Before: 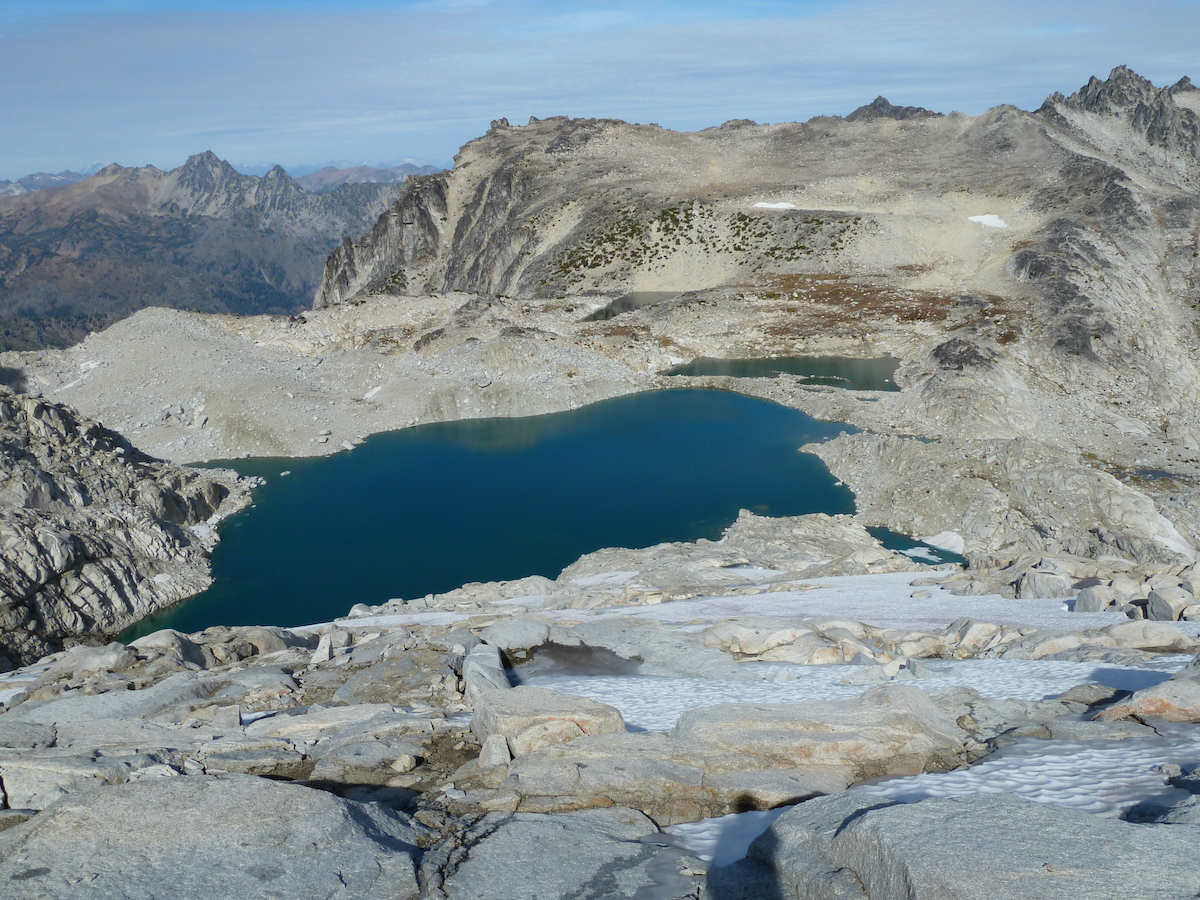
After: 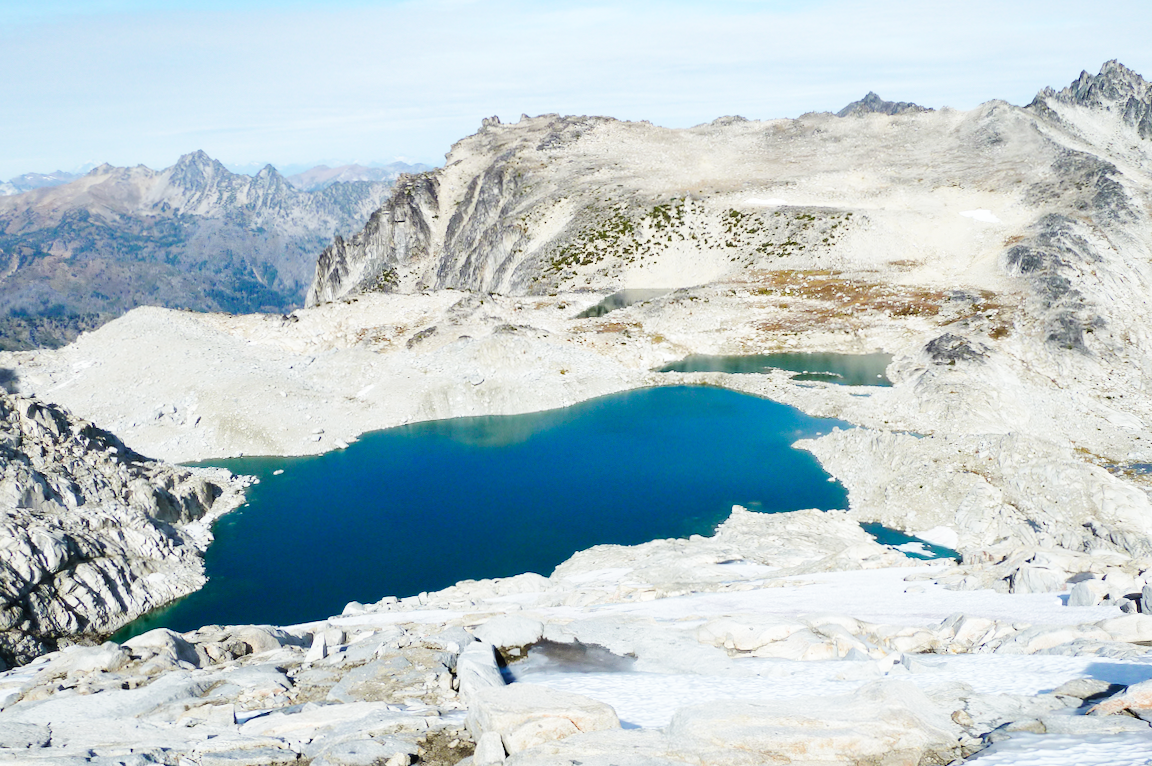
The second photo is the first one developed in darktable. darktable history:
crop and rotate: angle 0.316°, left 0.236%, right 3.048%, bottom 14.211%
base curve: curves: ch0 [(0, 0.003) (0.001, 0.002) (0.006, 0.004) (0.02, 0.022) (0.048, 0.086) (0.094, 0.234) (0.162, 0.431) (0.258, 0.629) (0.385, 0.8) (0.548, 0.918) (0.751, 0.988) (1, 1)], preserve colors none
